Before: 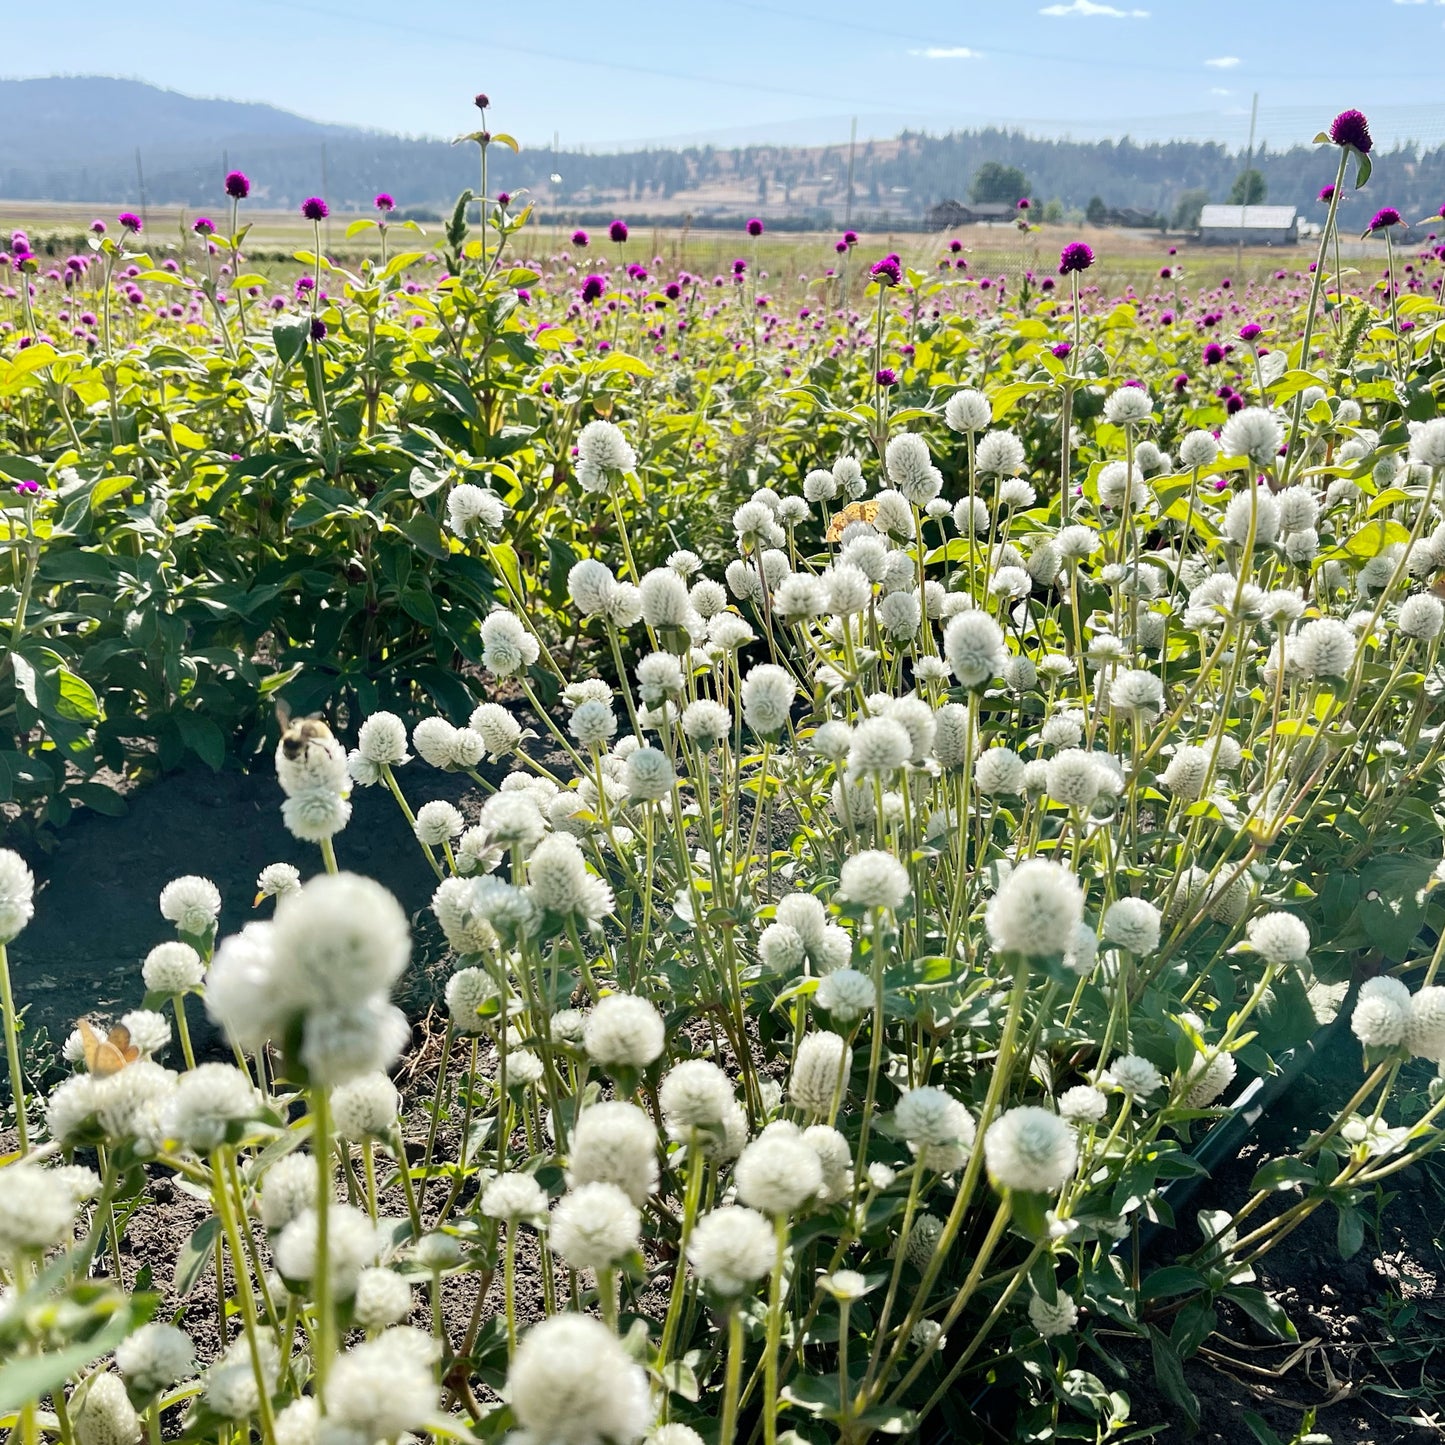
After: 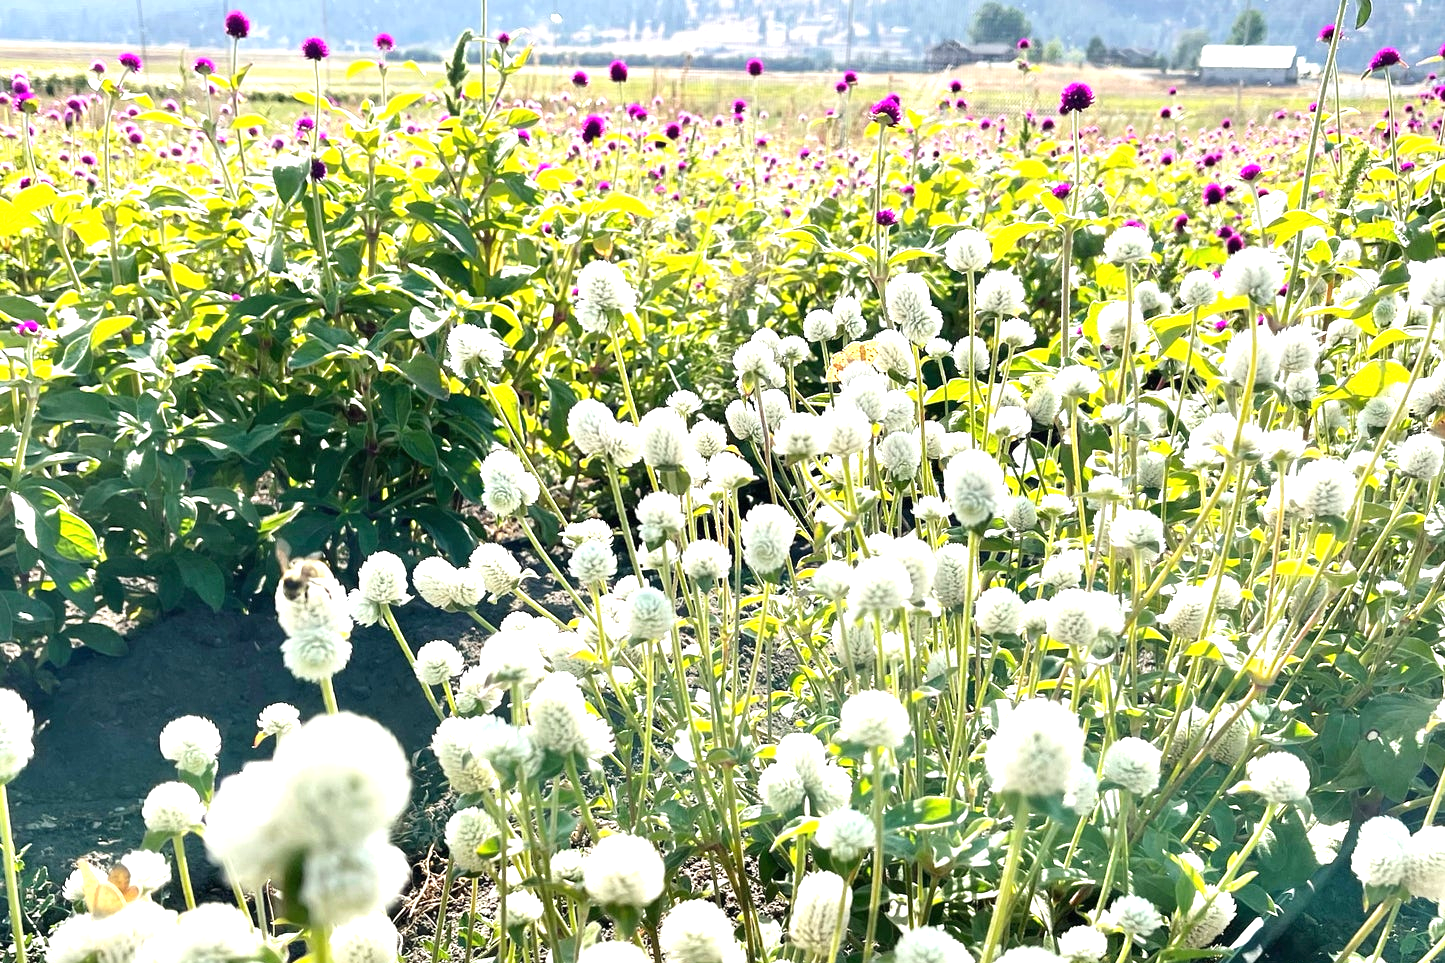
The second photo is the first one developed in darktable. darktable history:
crop: top 11.13%, bottom 22.173%
exposure: black level correction 0, exposure 1.099 EV, compensate highlight preservation false
